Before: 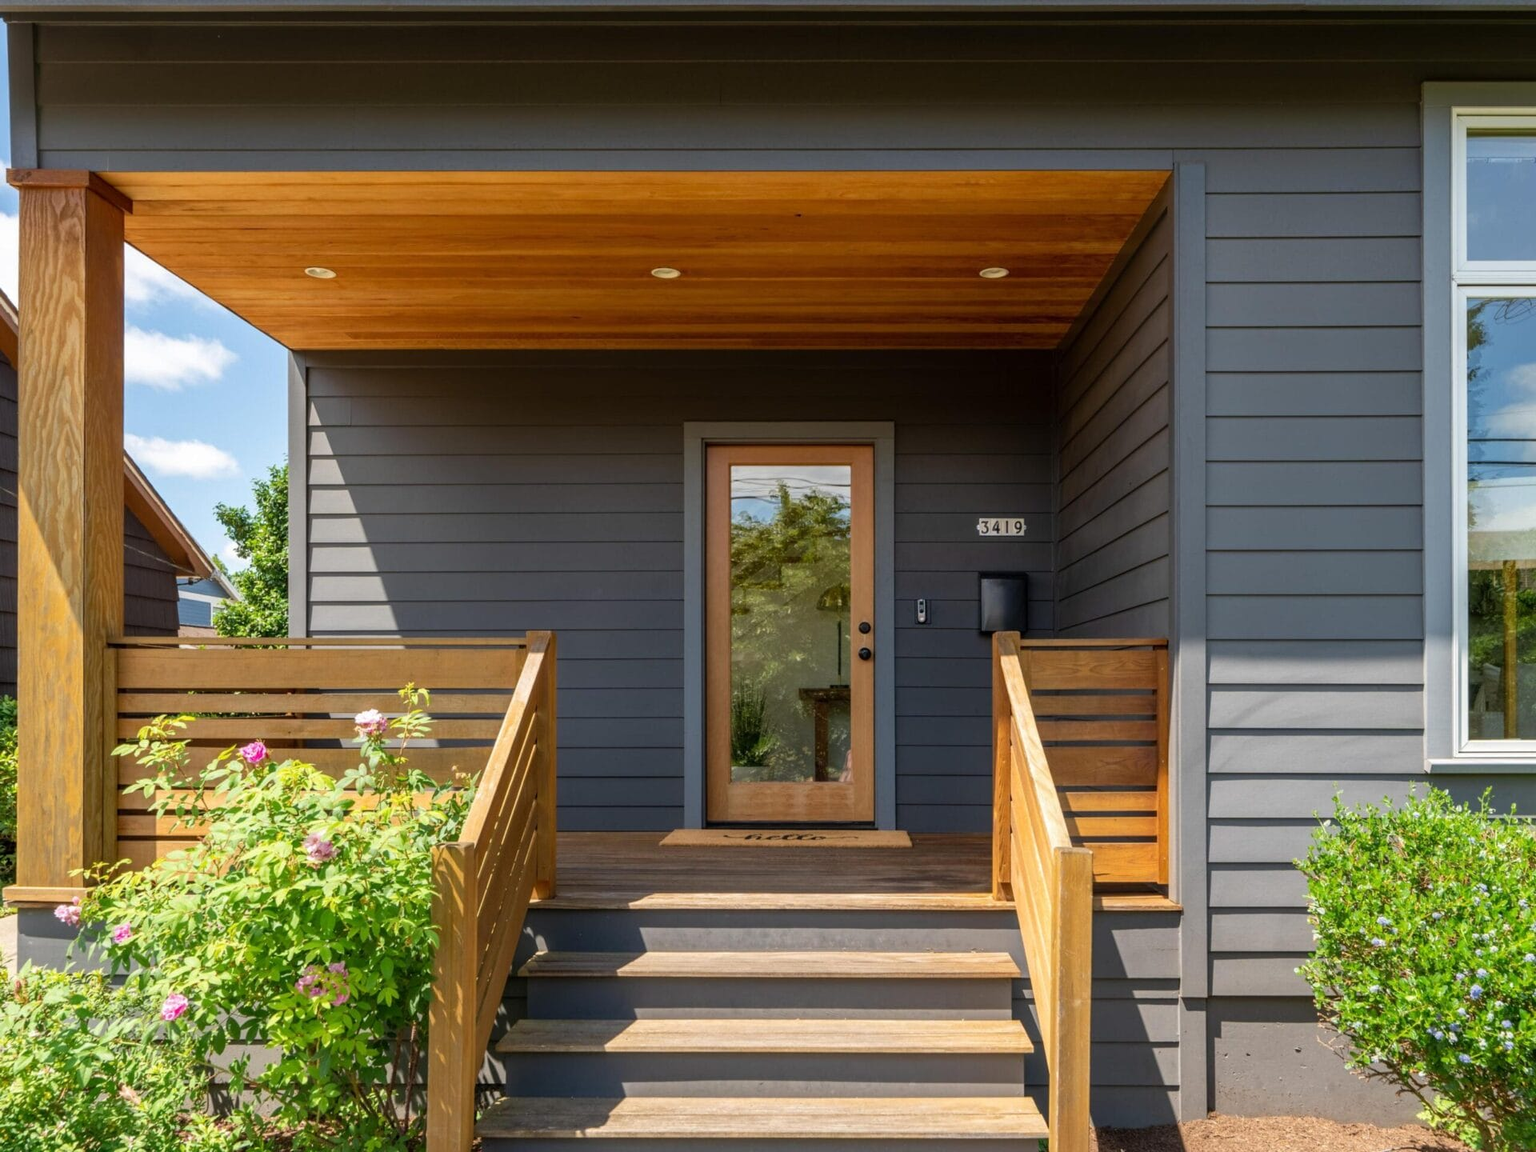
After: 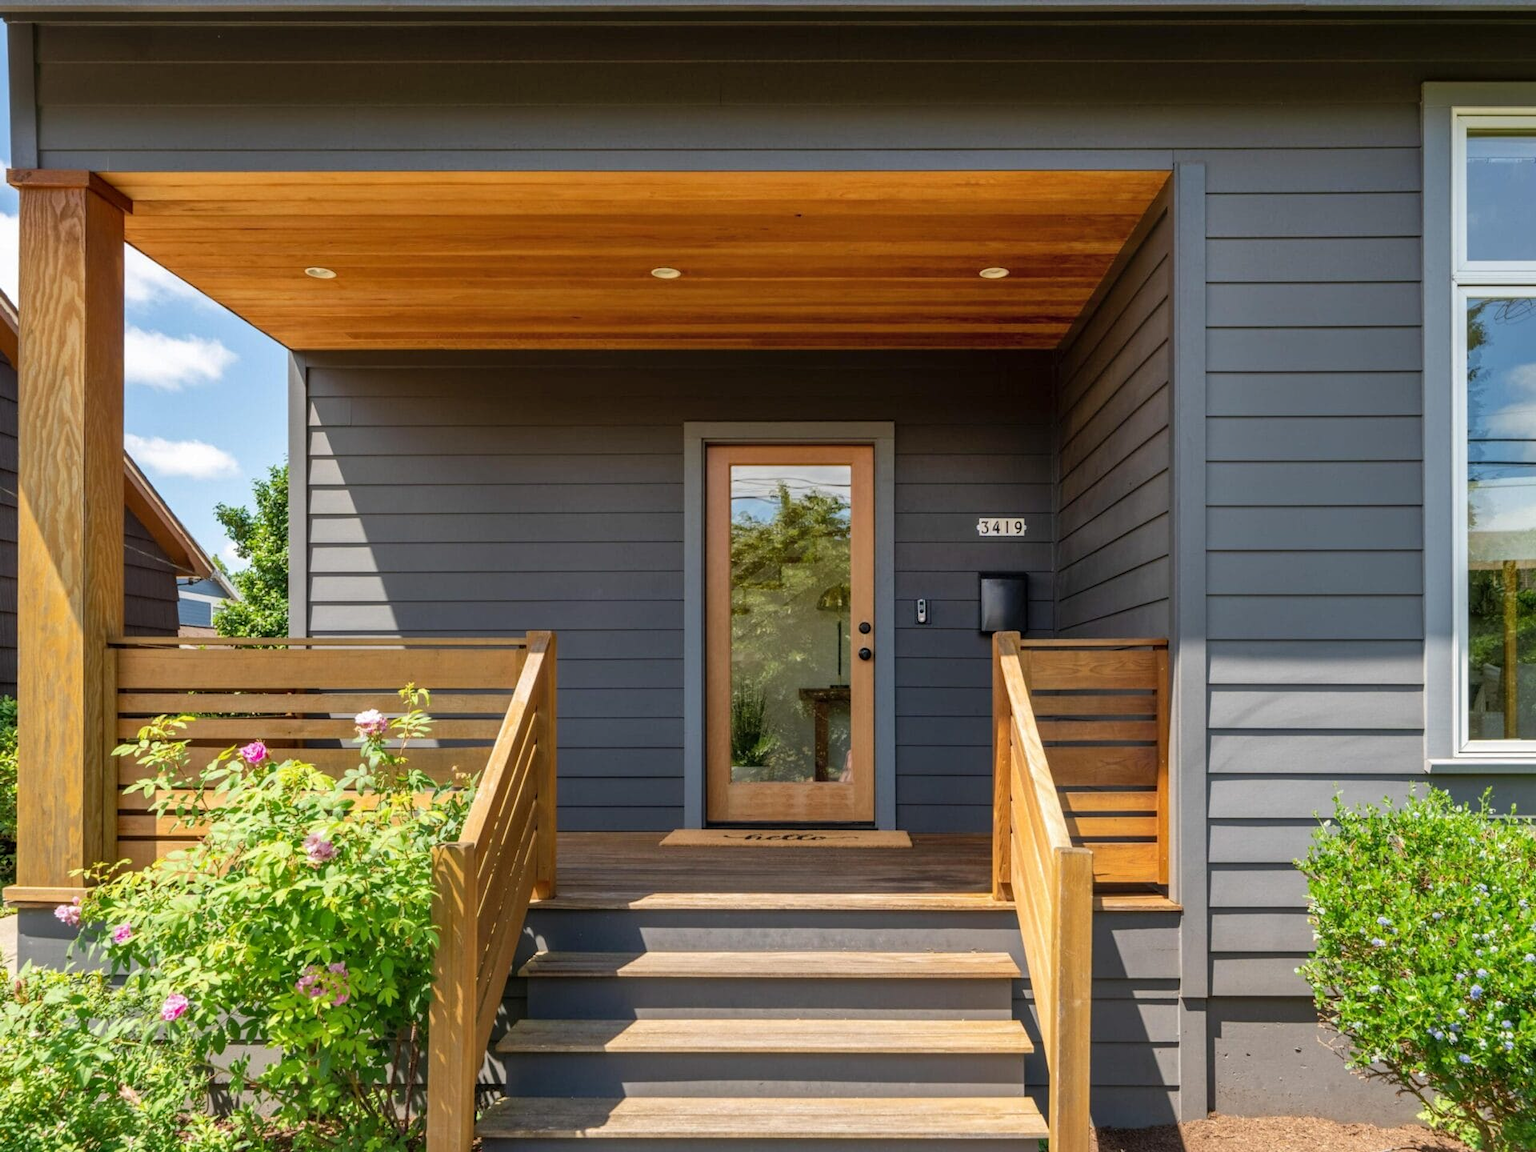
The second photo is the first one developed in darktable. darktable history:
shadows and highlights: shadows 49, highlights -41, soften with gaussian
